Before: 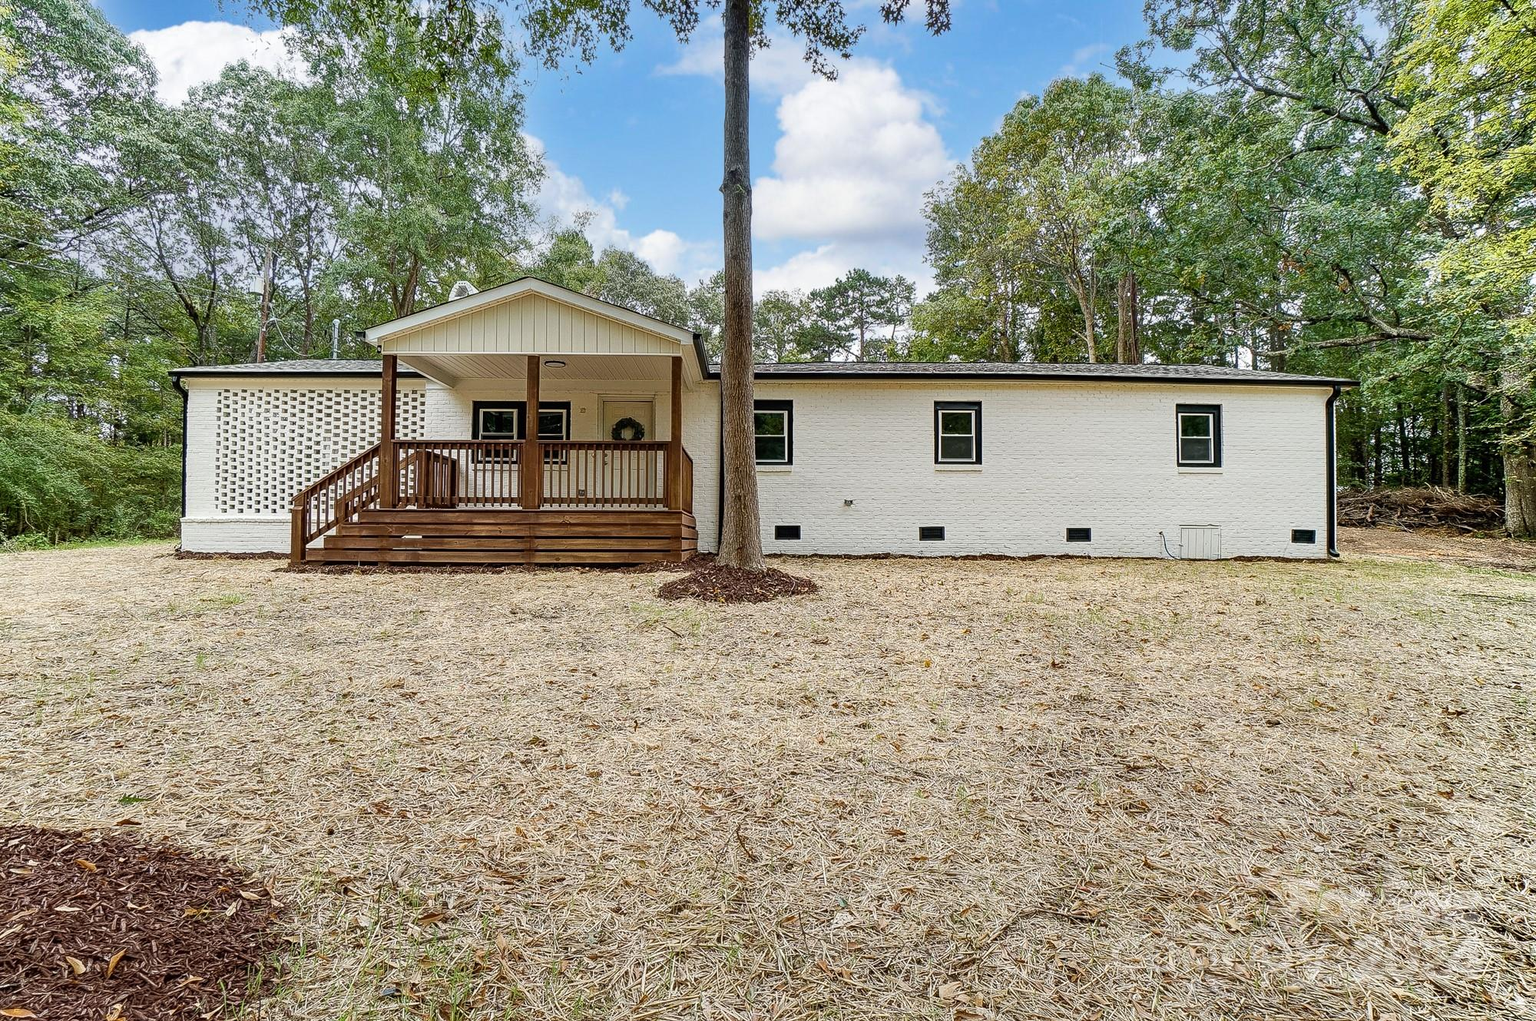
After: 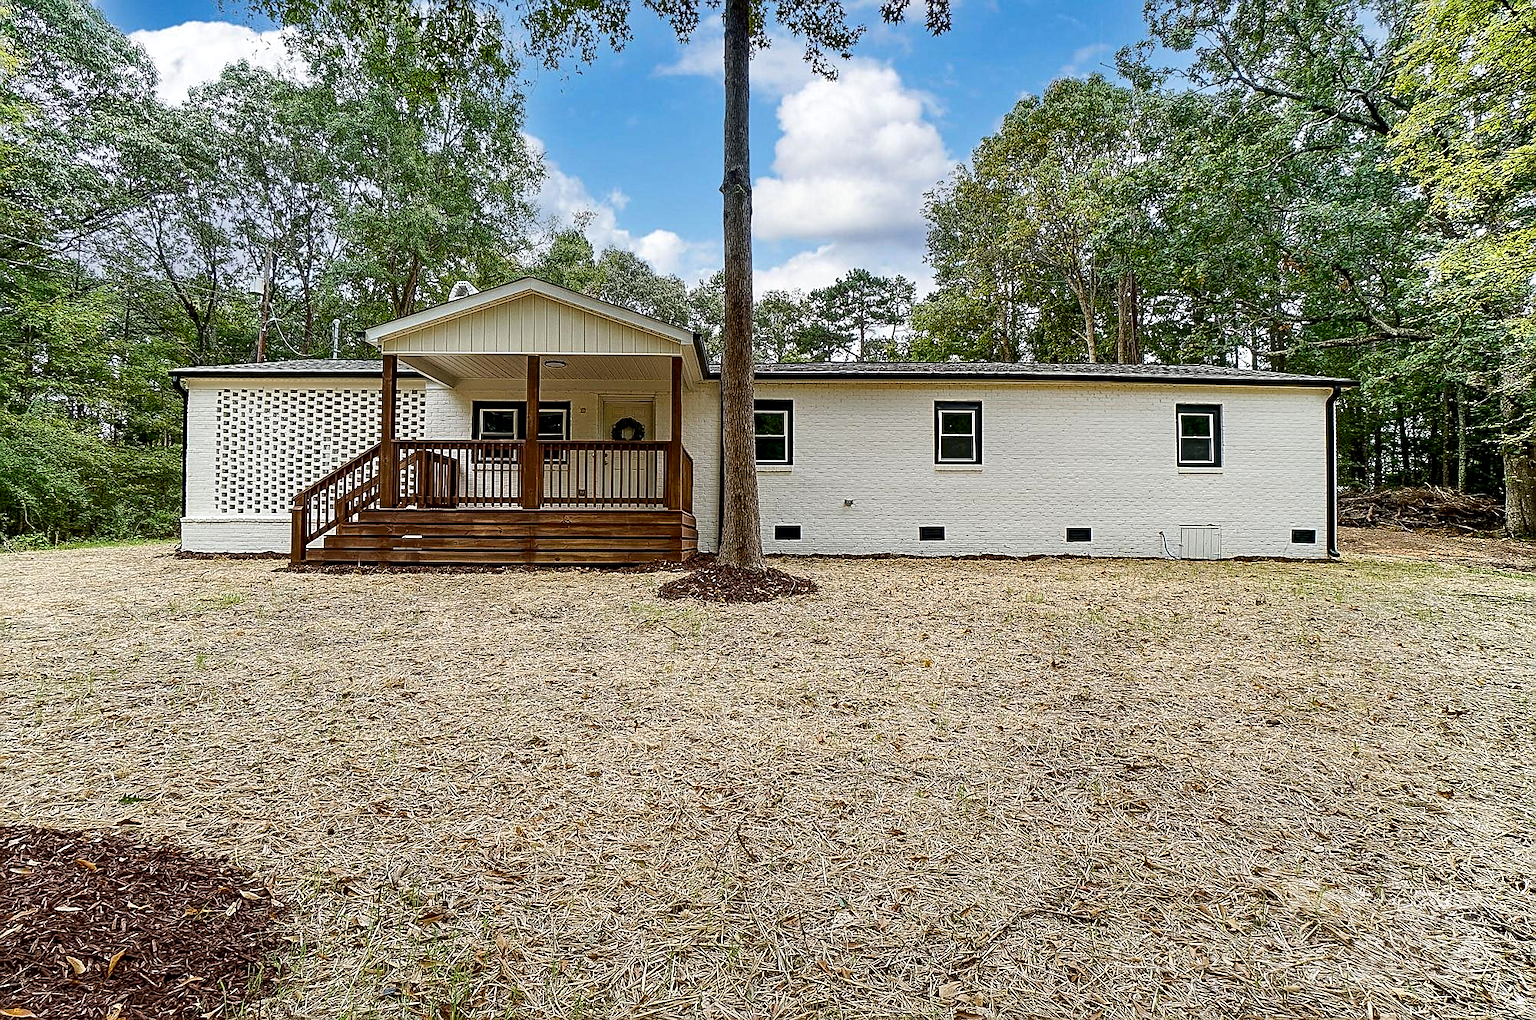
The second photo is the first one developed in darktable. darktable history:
sharpen: on, module defaults
local contrast: highlights 107%, shadows 101%, detail 120%, midtone range 0.2
contrast brightness saturation: contrast 0.066, brightness -0.146, saturation 0.111
